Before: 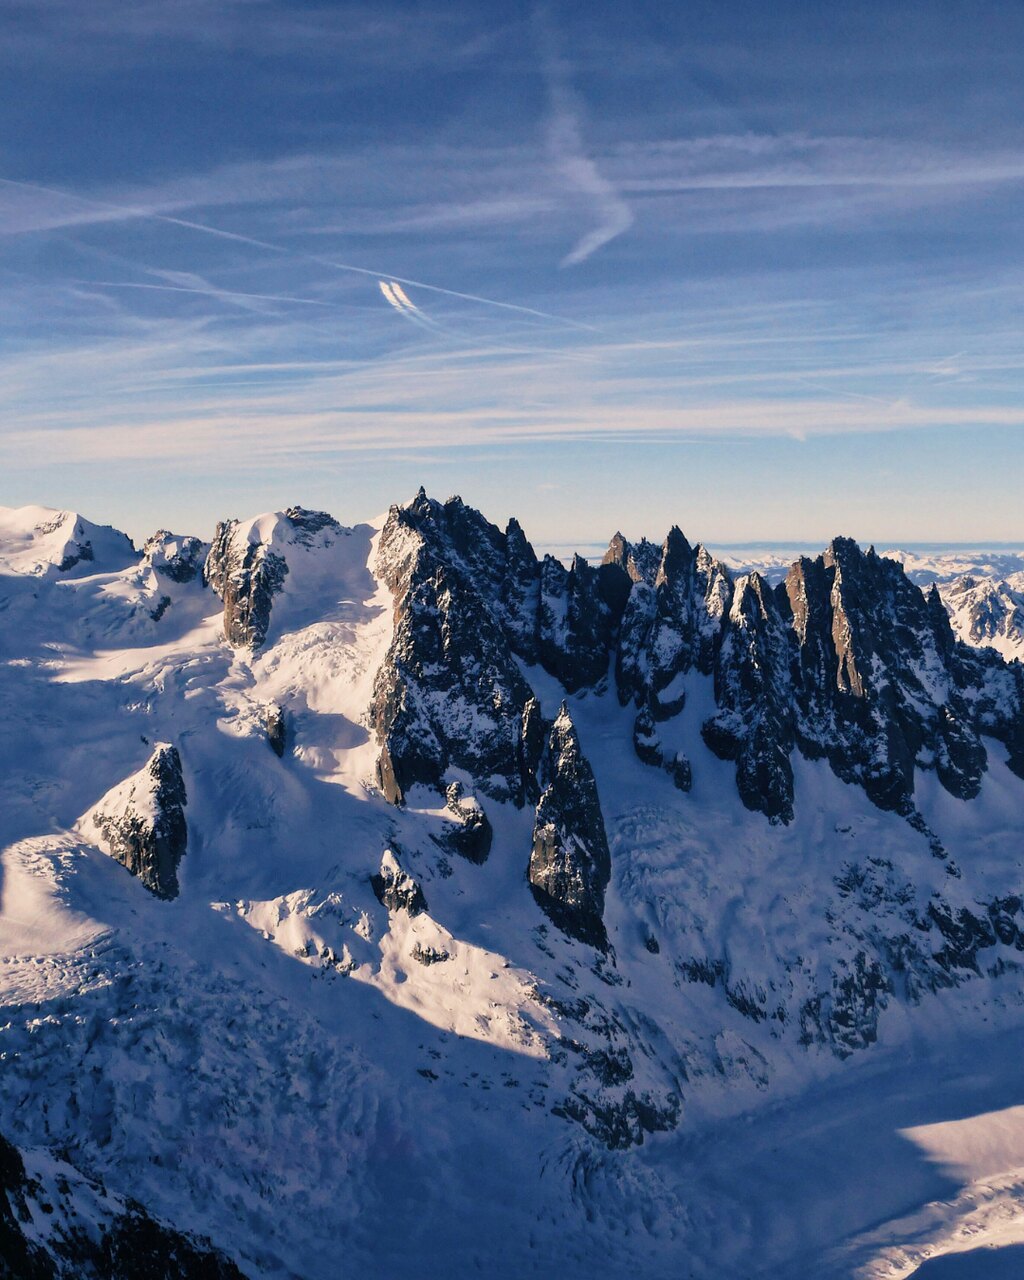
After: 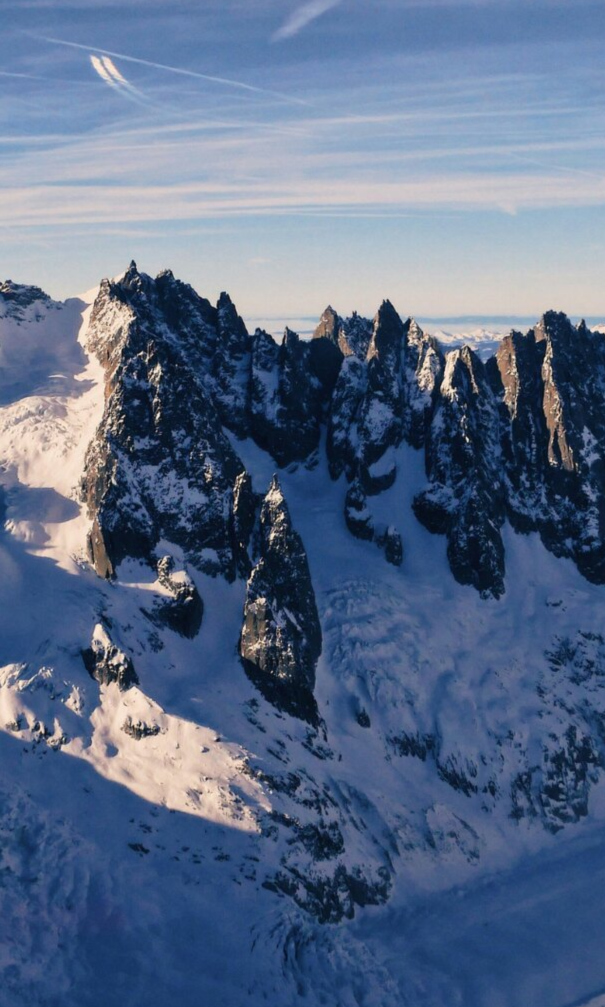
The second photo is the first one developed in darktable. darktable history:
lowpass: radius 0.5, unbound 0
crop and rotate: left 28.256%, top 17.734%, right 12.656%, bottom 3.573%
